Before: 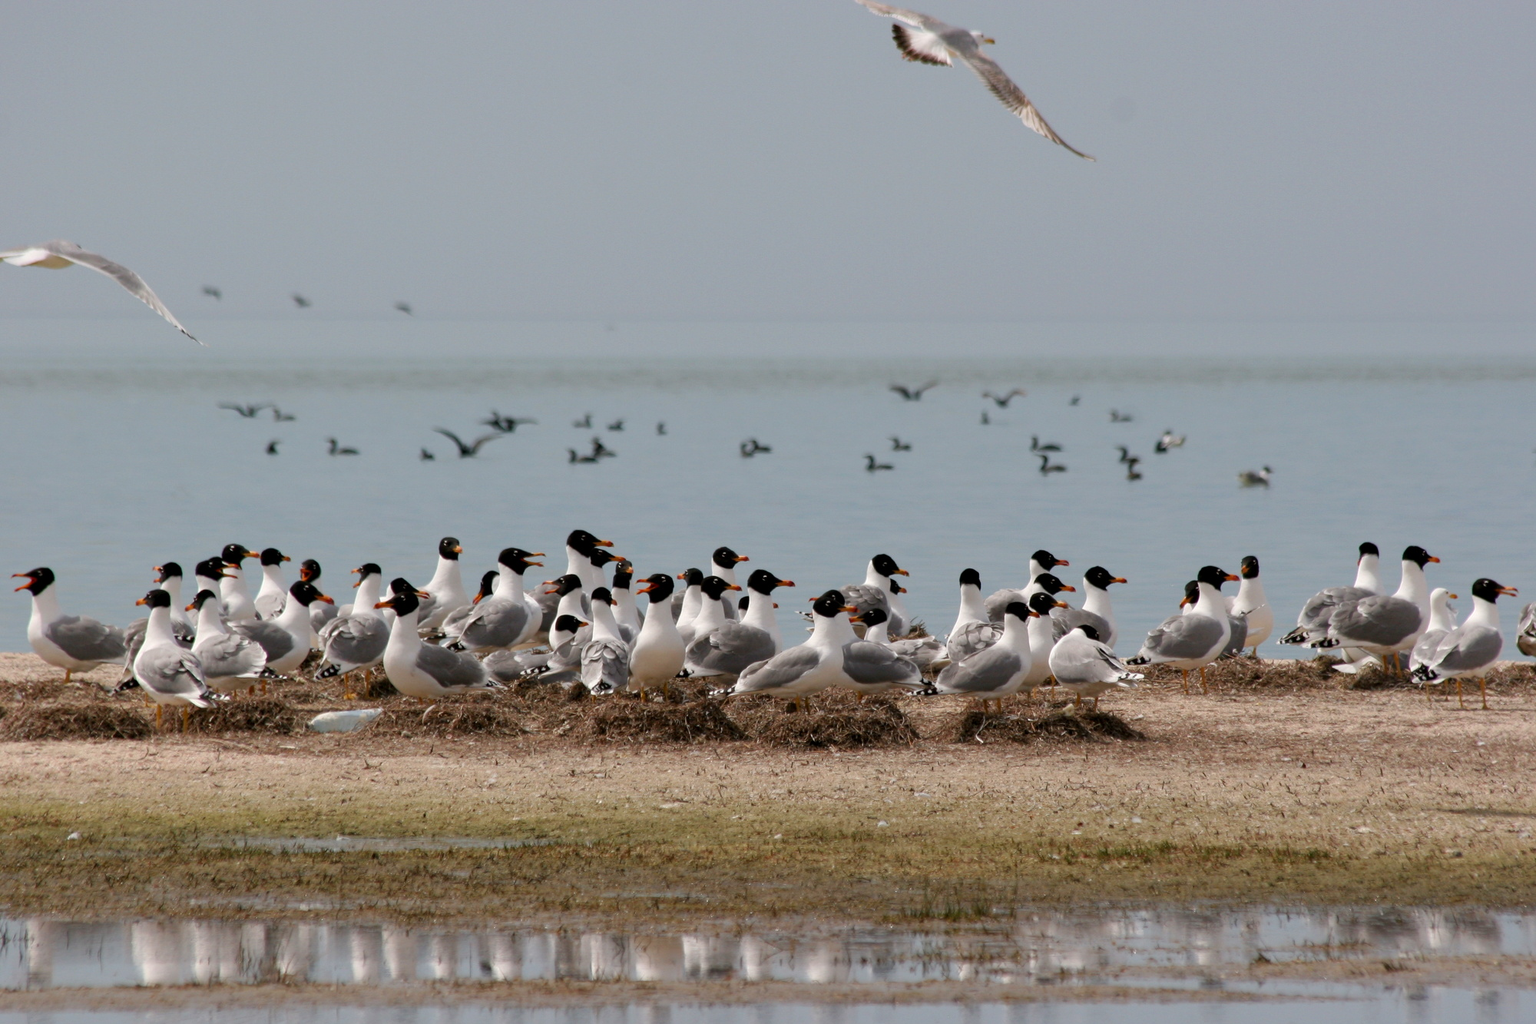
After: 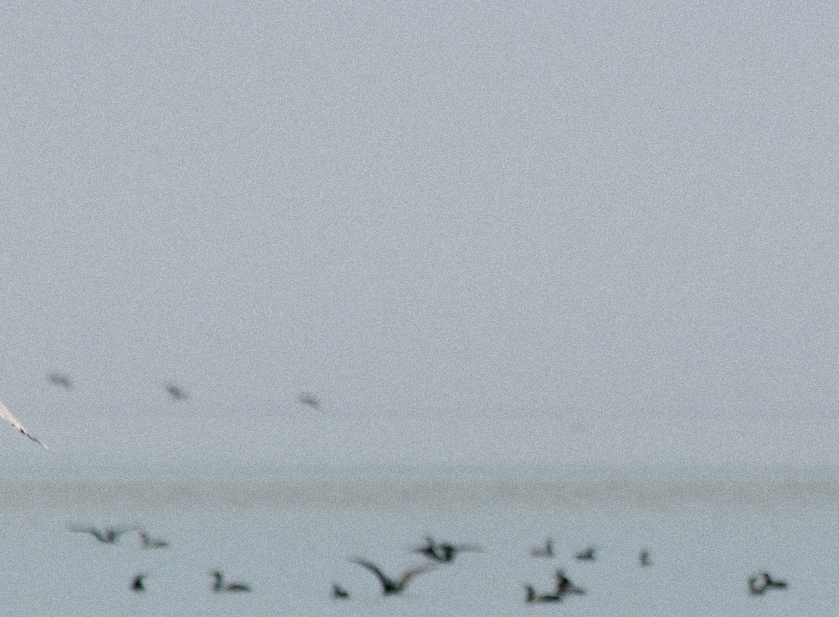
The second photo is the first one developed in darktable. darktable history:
grain: mid-tones bias 0%
crop and rotate: left 10.817%, top 0.062%, right 47.194%, bottom 53.626%
shadows and highlights: shadows -40.15, highlights 62.88, soften with gaussian
